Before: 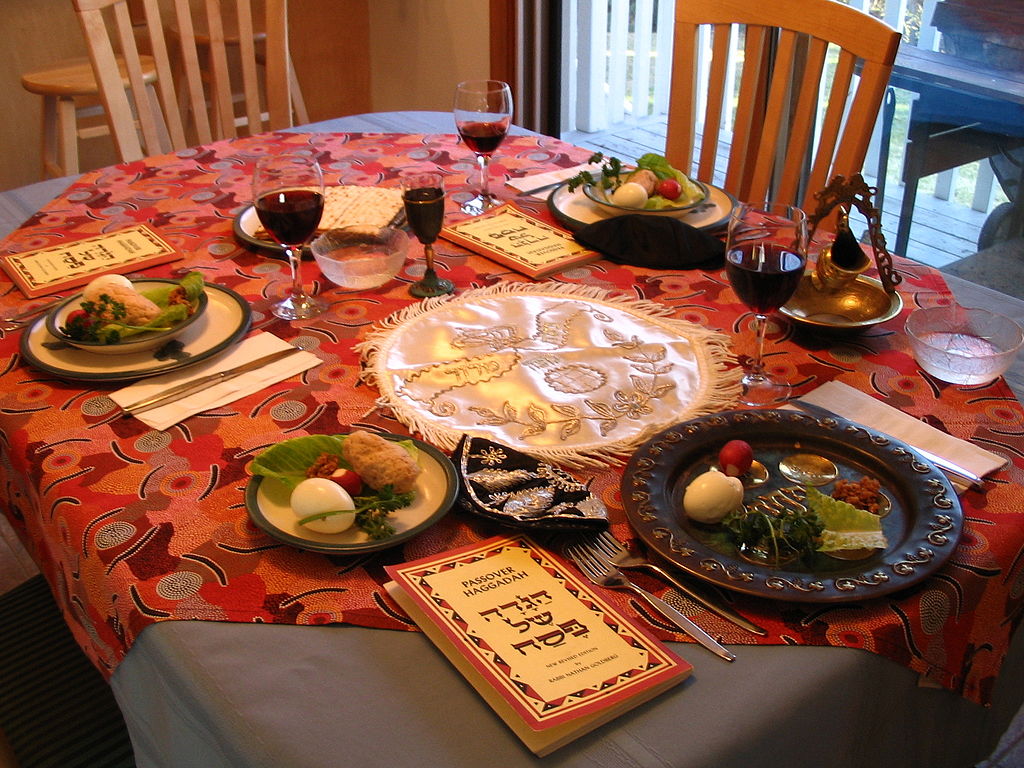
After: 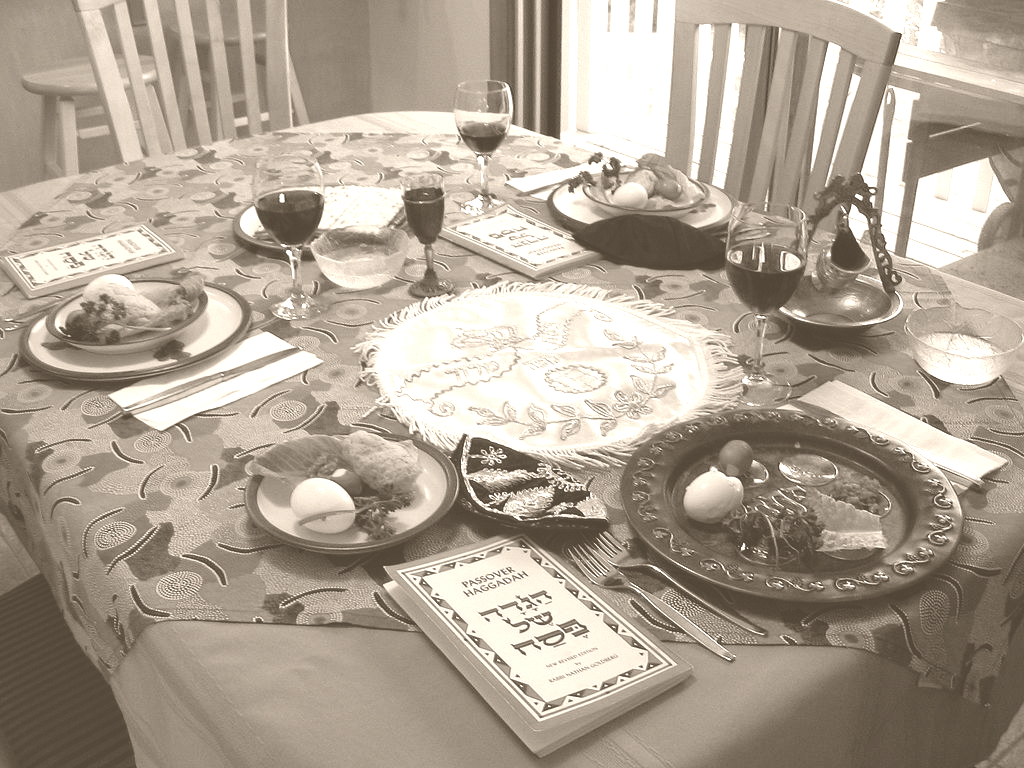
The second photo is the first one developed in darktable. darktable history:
colorize: hue 34.49°, saturation 35.33%, source mix 100%, version 1
color calibration: output gray [0.21, 0.42, 0.37, 0], gray › normalize channels true, illuminant same as pipeline (D50), adaptation XYZ, x 0.346, y 0.359, gamut compression 0
